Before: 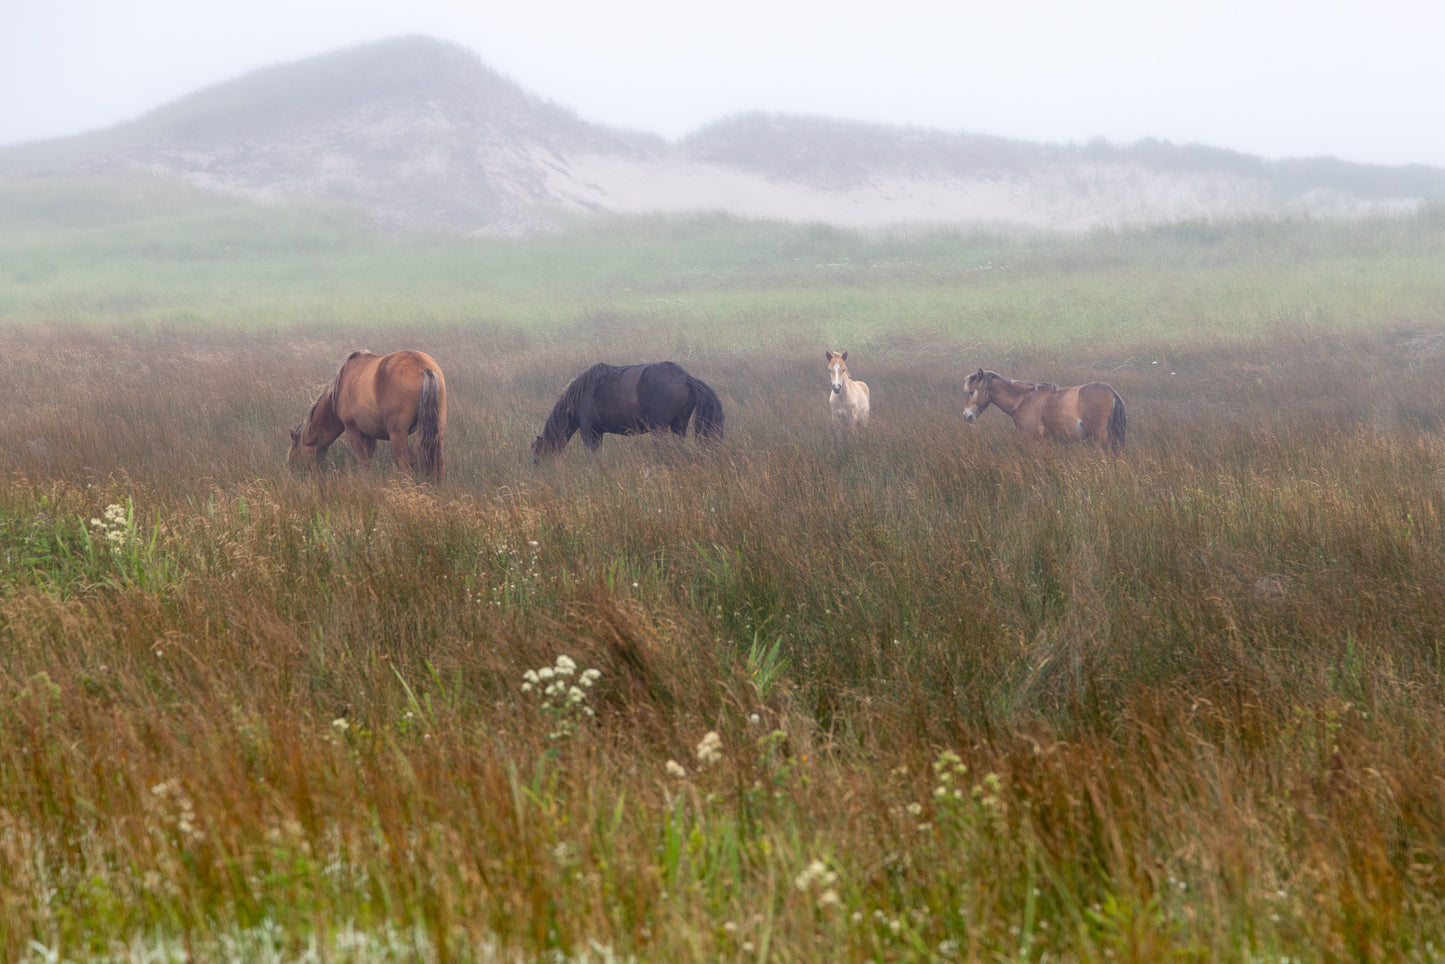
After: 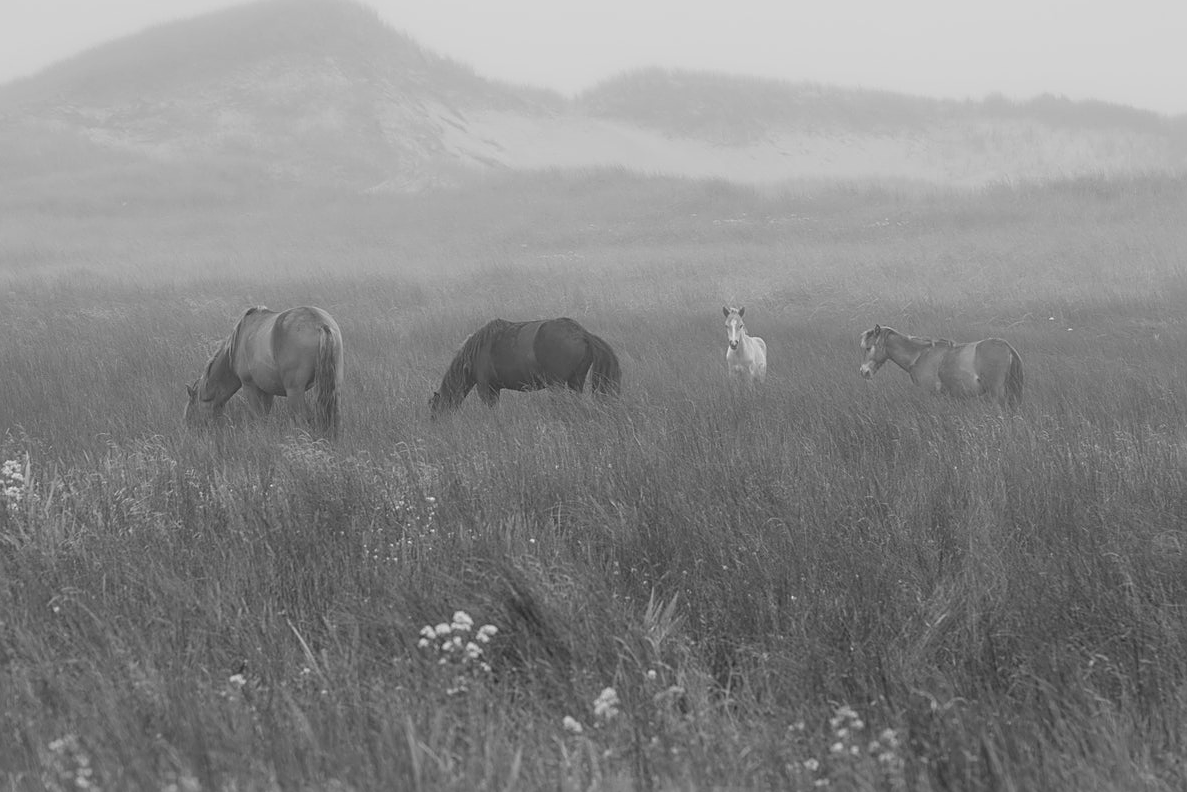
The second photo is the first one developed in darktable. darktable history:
crop and rotate: left 7.196%, top 4.574%, right 10.605%, bottom 13.178%
color balance rgb: perceptual saturation grading › global saturation 20%, perceptual saturation grading › highlights -50%, perceptual saturation grading › shadows 30%
monochrome: on, module defaults
contrast brightness saturation: contrast -0.26, saturation -0.43
sharpen: on, module defaults
